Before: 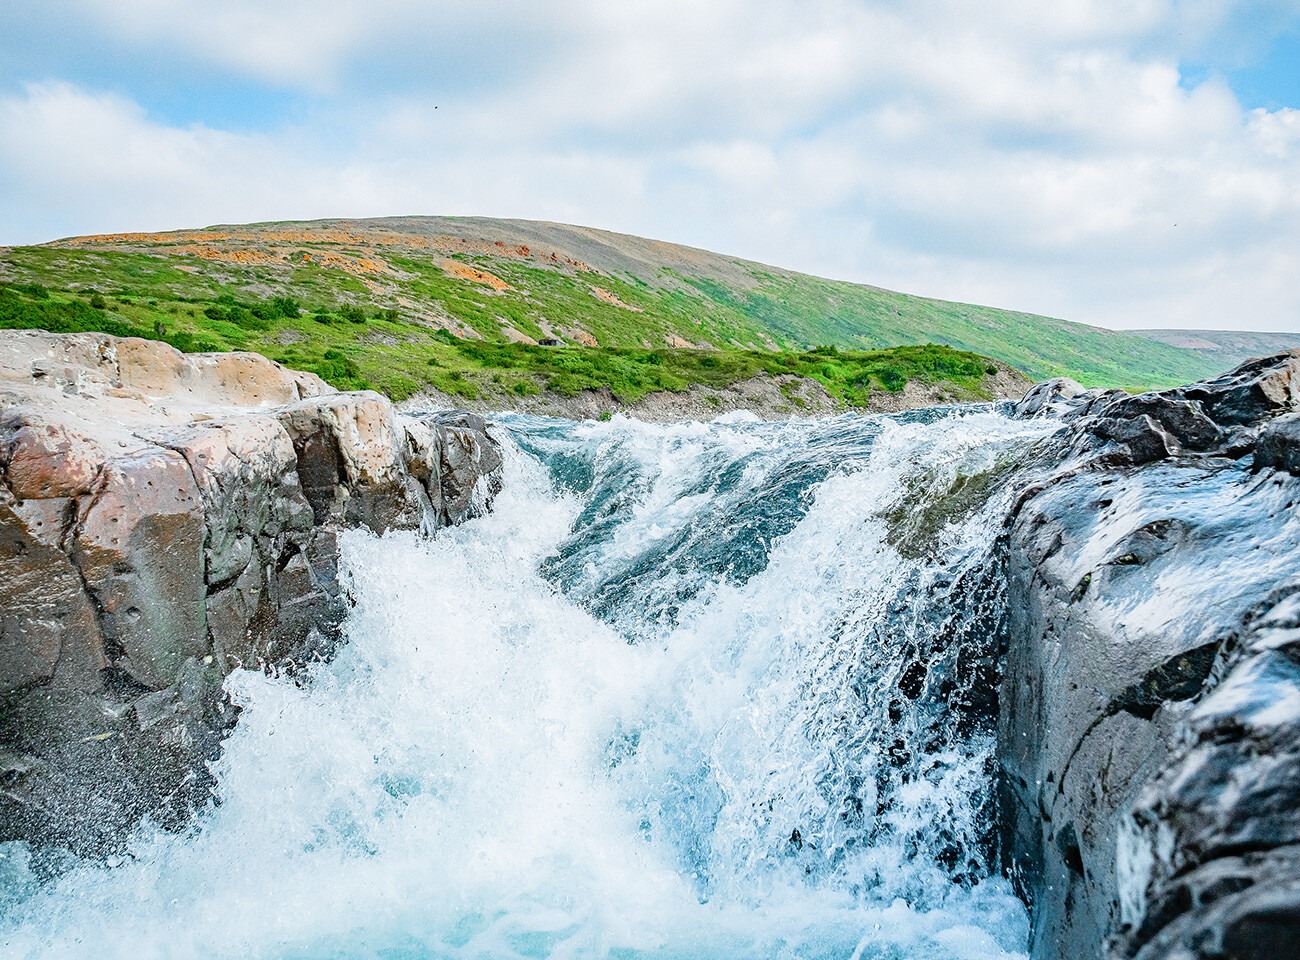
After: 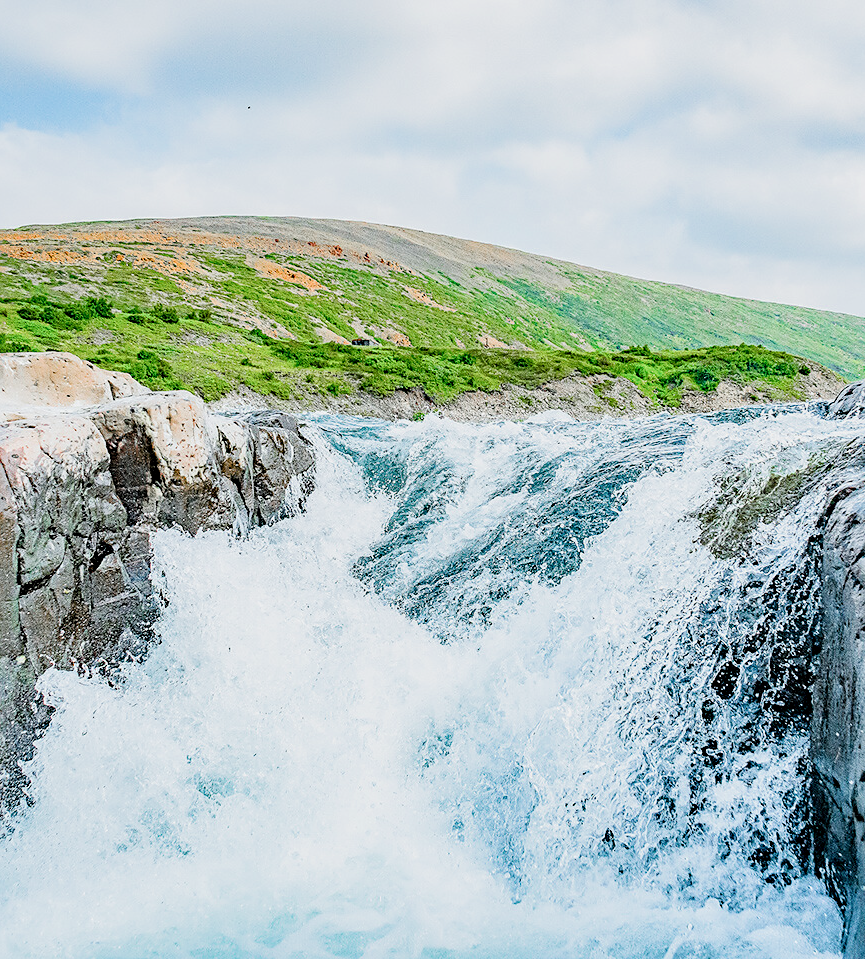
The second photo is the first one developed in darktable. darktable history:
filmic rgb: black relative exposure -7.65 EV, white relative exposure 4.56 EV, hardness 3.61
exposure: black level correction 0, exposure 0.699 EV, compensate exposure bias true, compensate highlight preservation false
crop and rotate: left 14.407%, right 18.985%
sharpen: radius 1.836, amount 0.41, threshold 1.461
local contrast: highlights 107%, shadows 102%, detail 131%, midtone range 0.2
